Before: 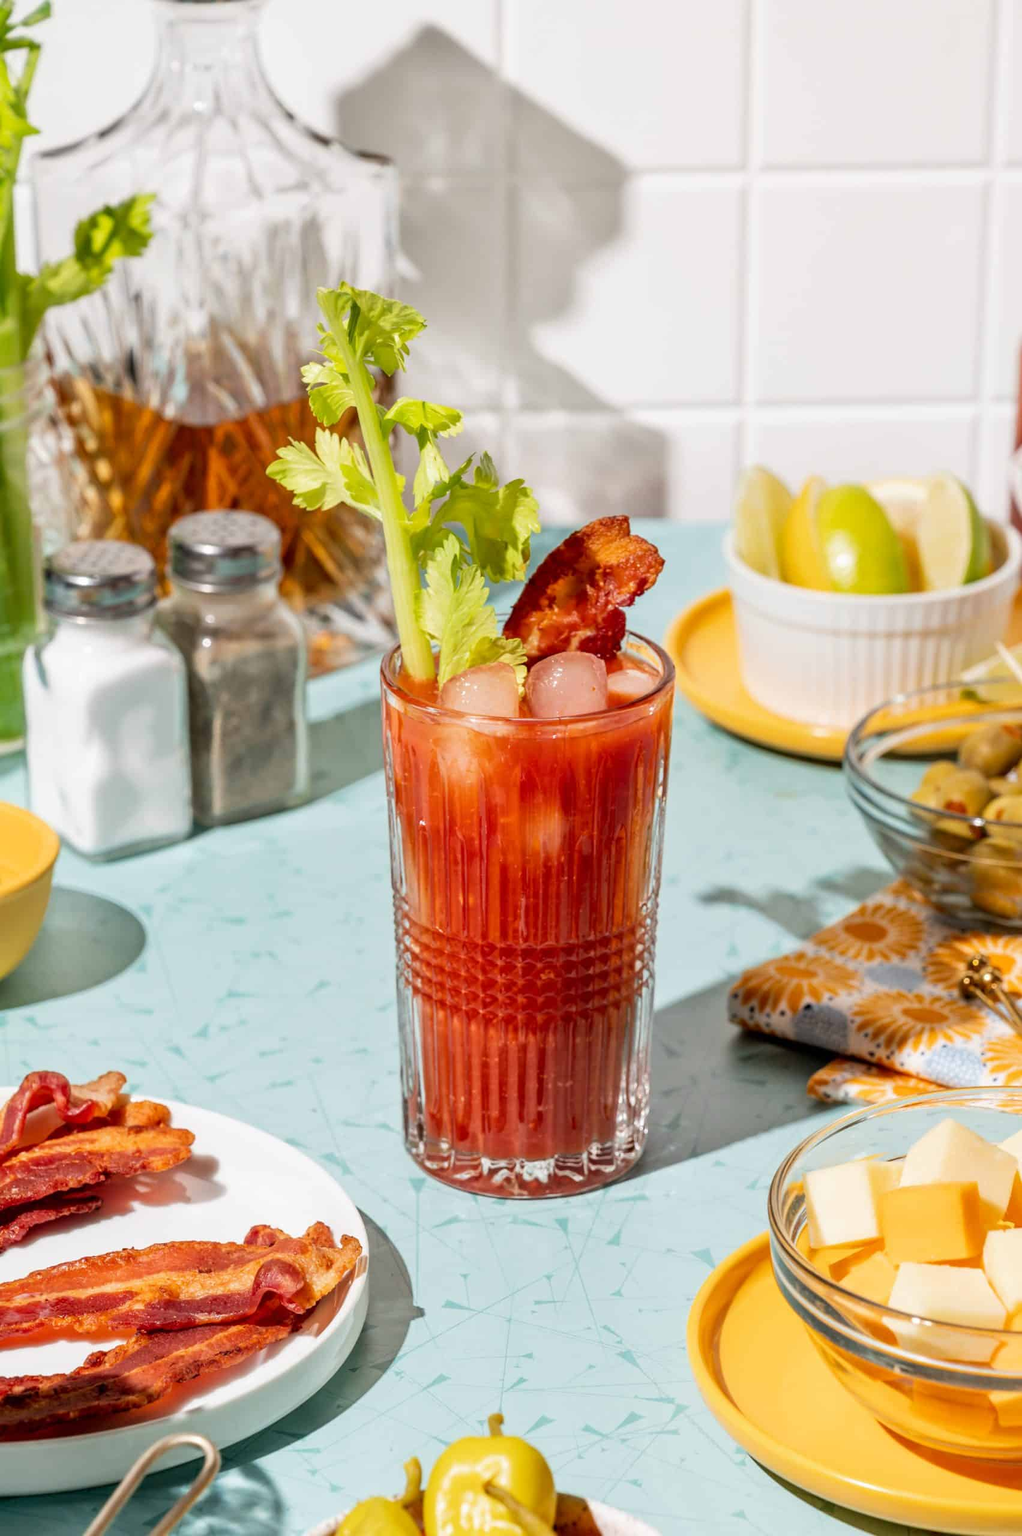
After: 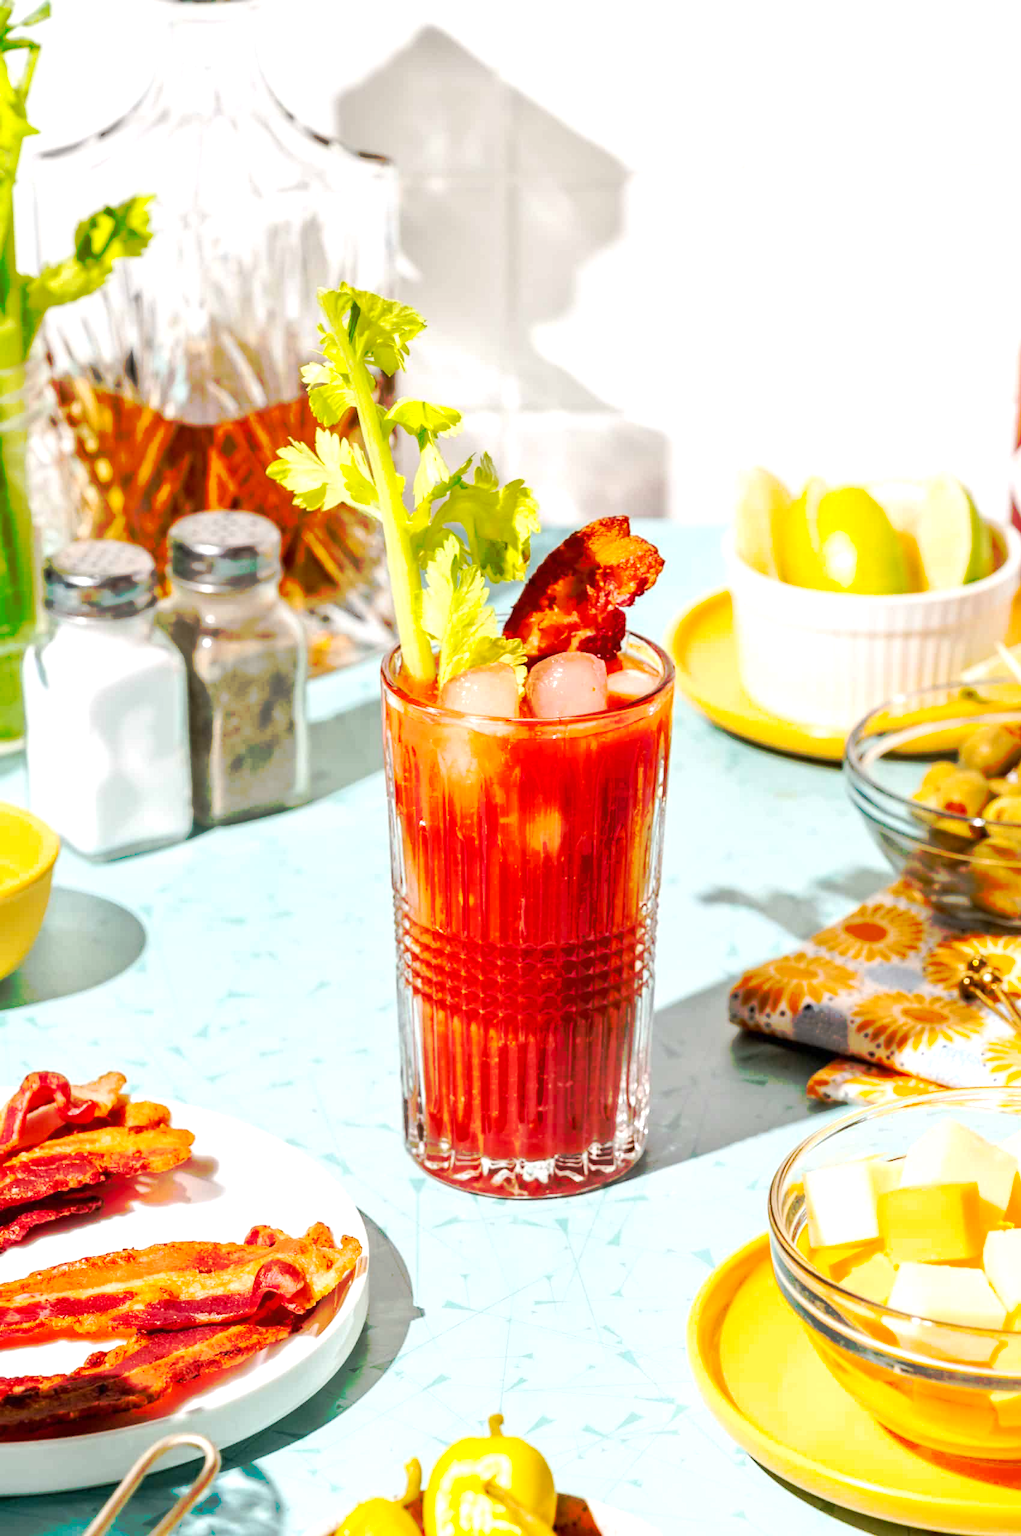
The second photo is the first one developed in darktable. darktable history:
tone equalizer: -8 EV -1.84 EV, -7 EV -1.16 EV, -6 EV -1.62 EV, smoothing diameter 25%, edges refinement/feathering 10, preserve details guided filter
exposure: exposure 0.559 EV, compensate highlight preservation false
tone curve: curves: ch0 [(0, 0) (0.003, 0.003) (0.011, 0.011) (0.025, 0.024) (0.044, 0.043) (0.069, 0.067) (0.1, 0.096) (0.136, 0.131) (0.177, 0.171) (0.224, 0.217) (0.277, 0.267) (0.335, 0.324) (0.399, 0.385) (0.468, 0.452) (0.543, 0.632) (0.623, 0.697) (0.709, 0.766) (0.801, 0.839) (0.898, 0.917) (1, 1)], preserve colors none
color balance rgb: perceptual saturation grading › global saturation 10%
